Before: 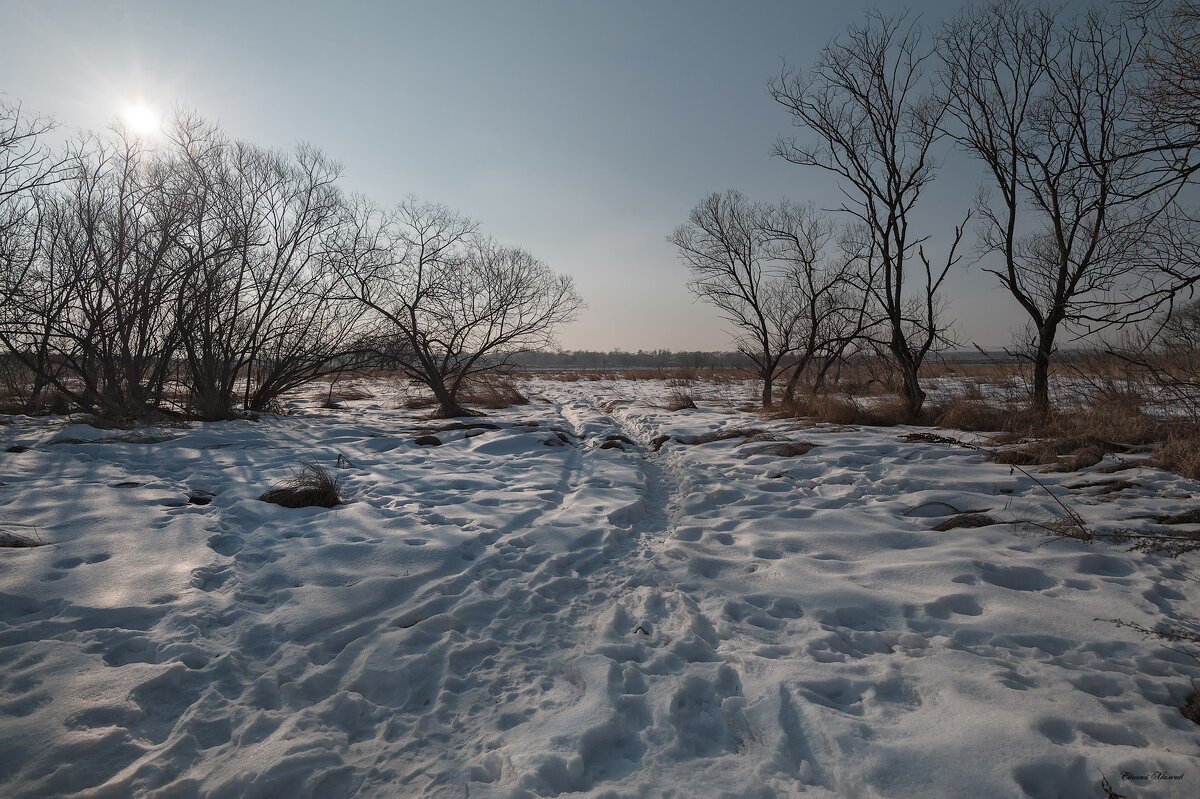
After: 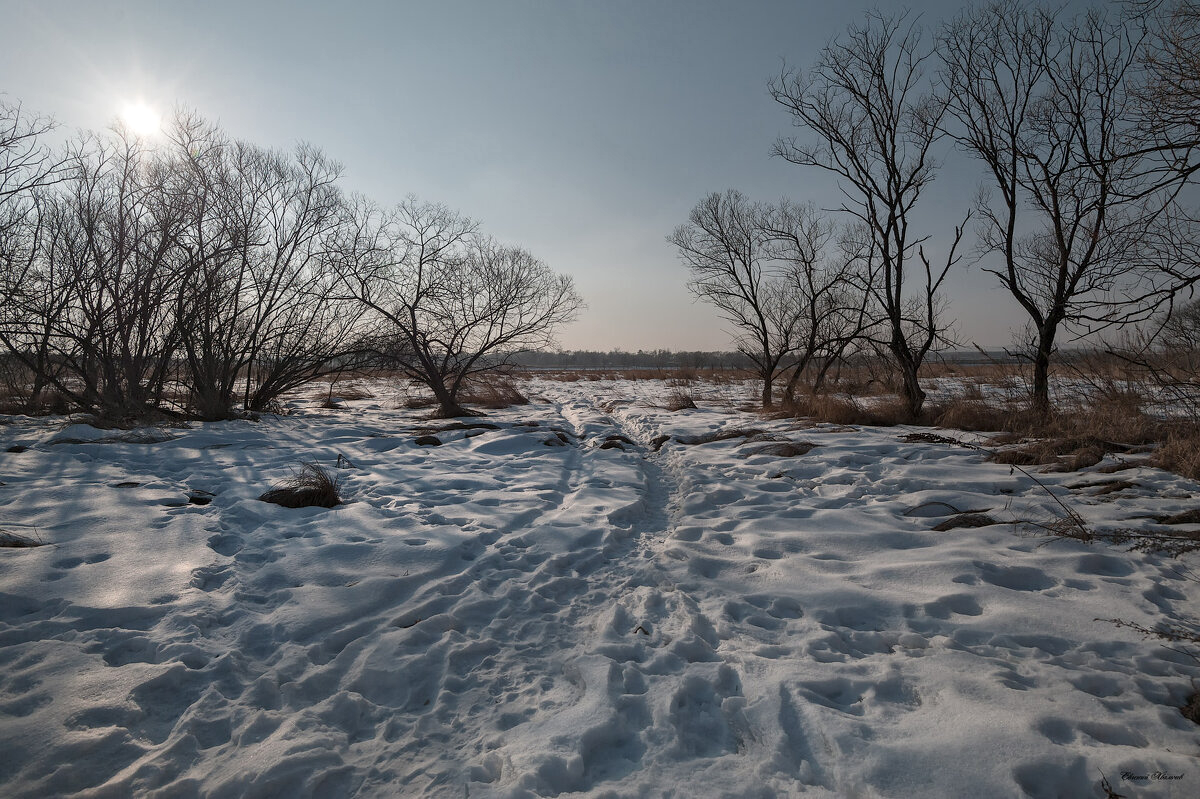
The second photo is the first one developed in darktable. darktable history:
local contrast: mode bilateral grid, contrast 20, coarseness 50, detail 119%, midtone range 0.2
